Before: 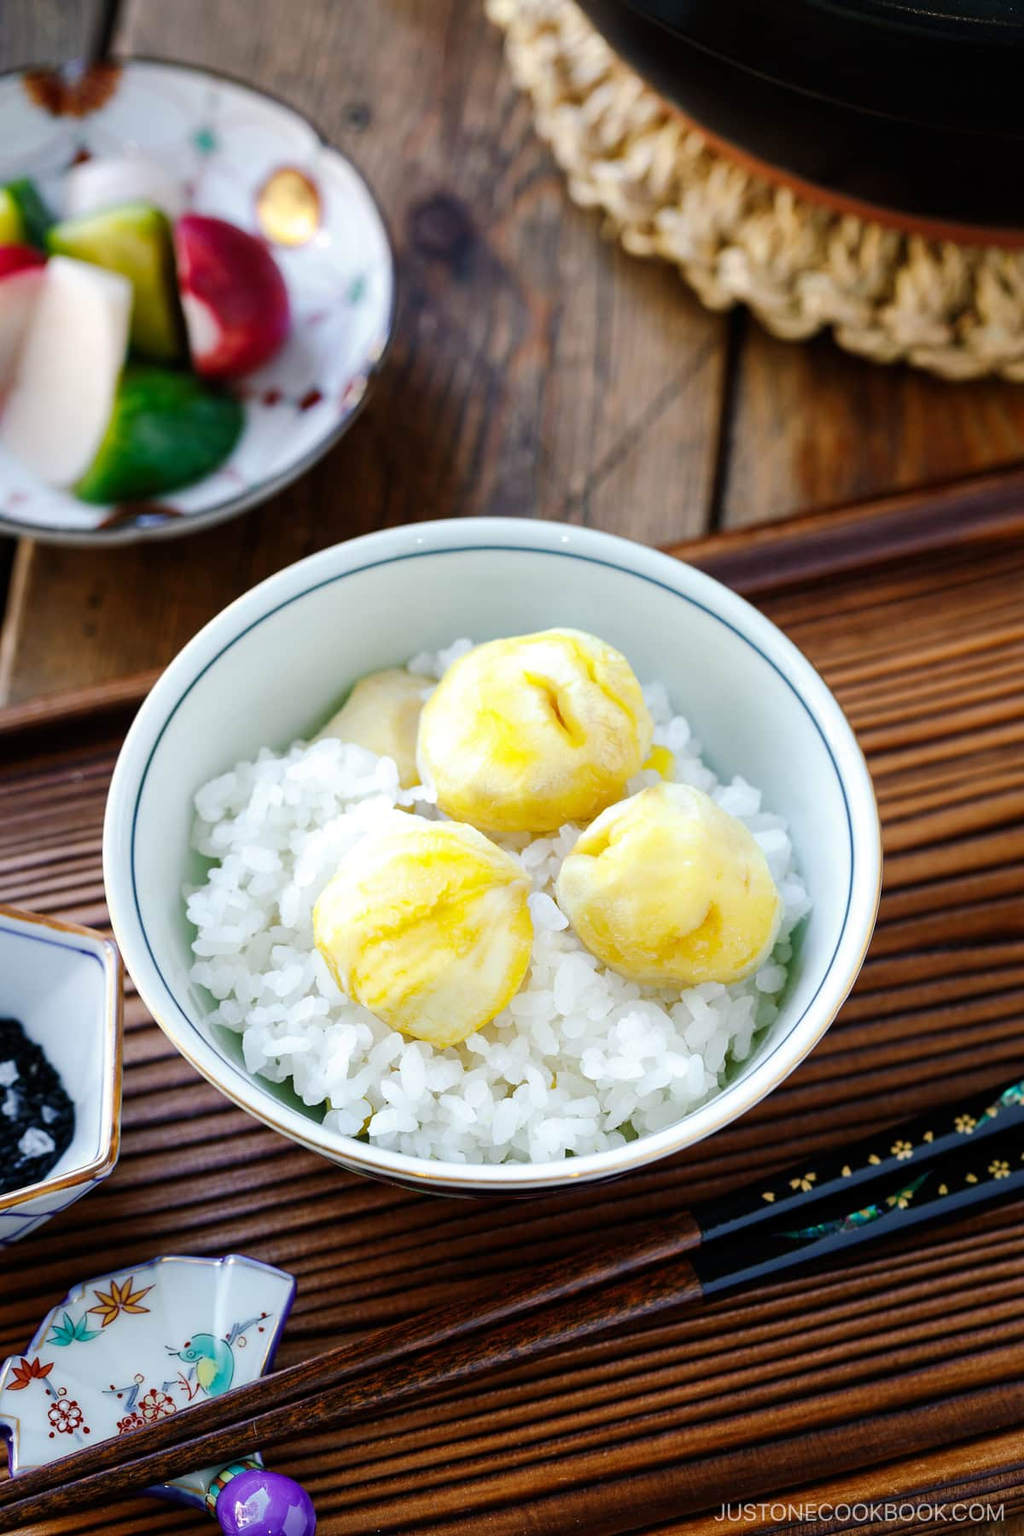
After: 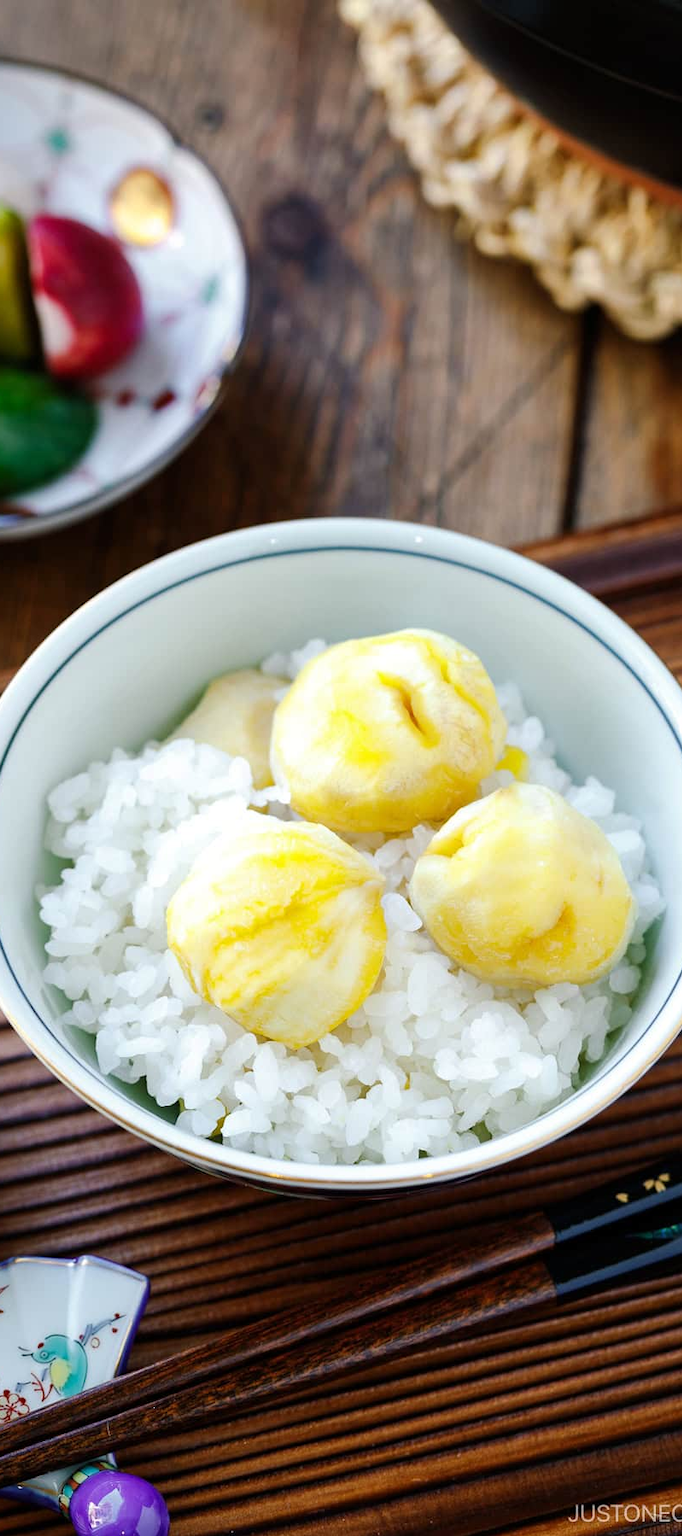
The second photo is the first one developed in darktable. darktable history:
crop and rotate: left 14.373%, right 18.978%
